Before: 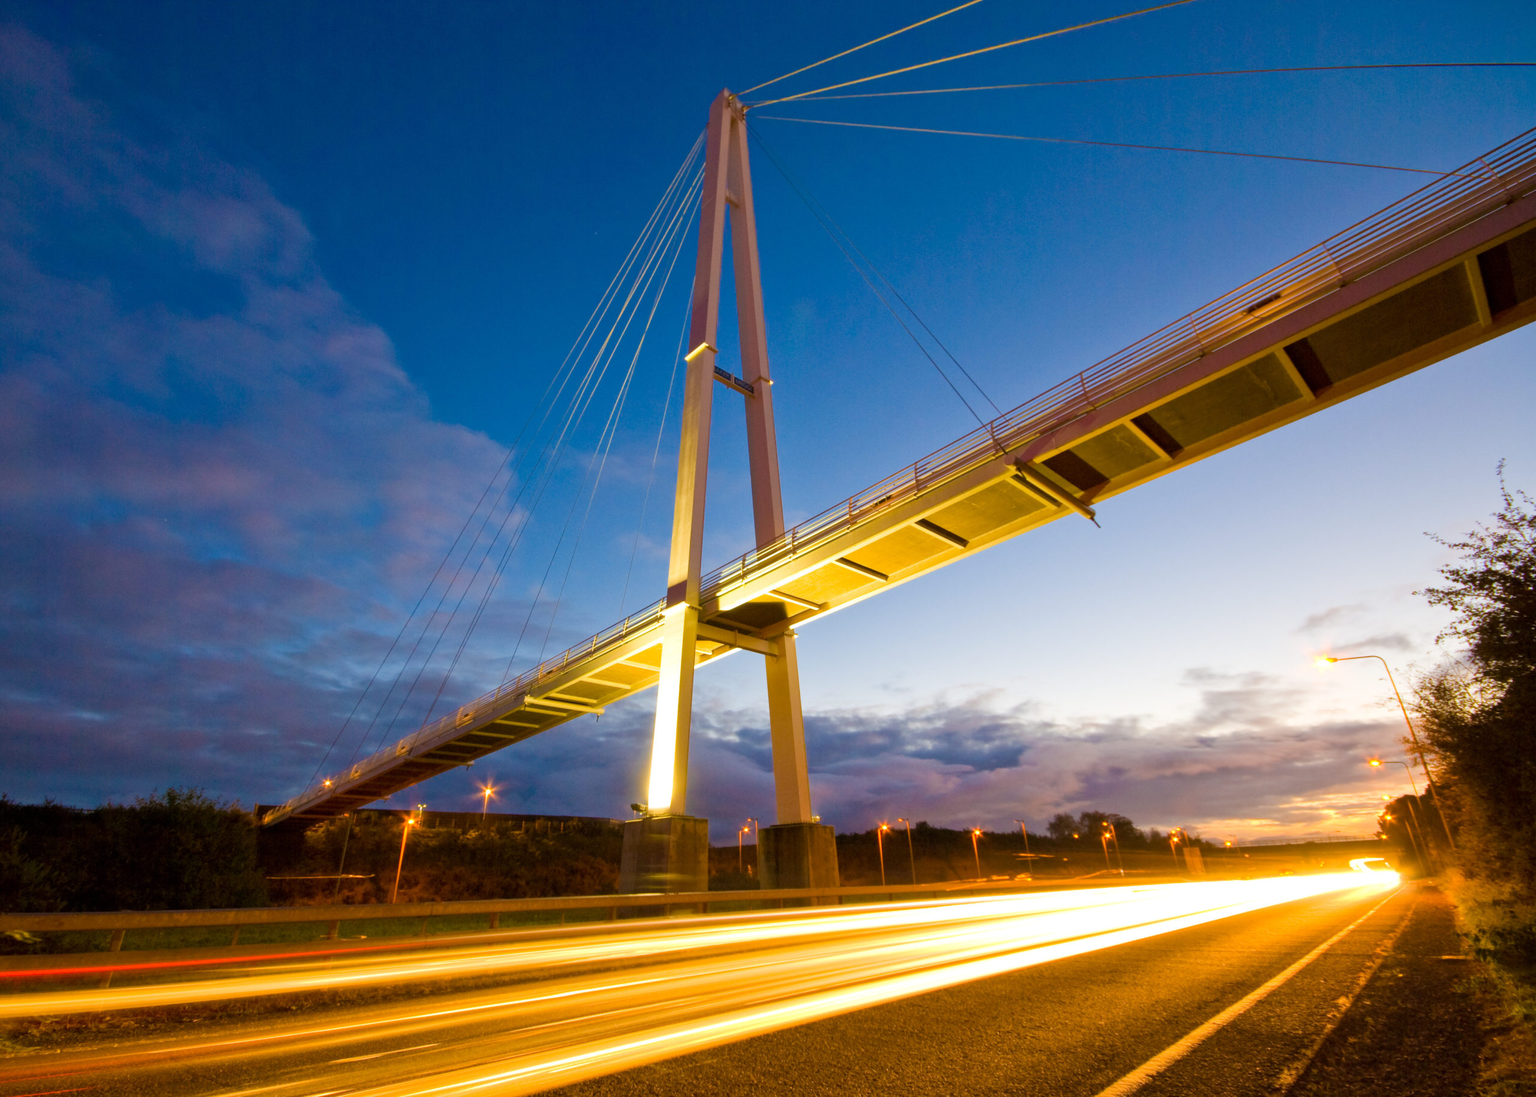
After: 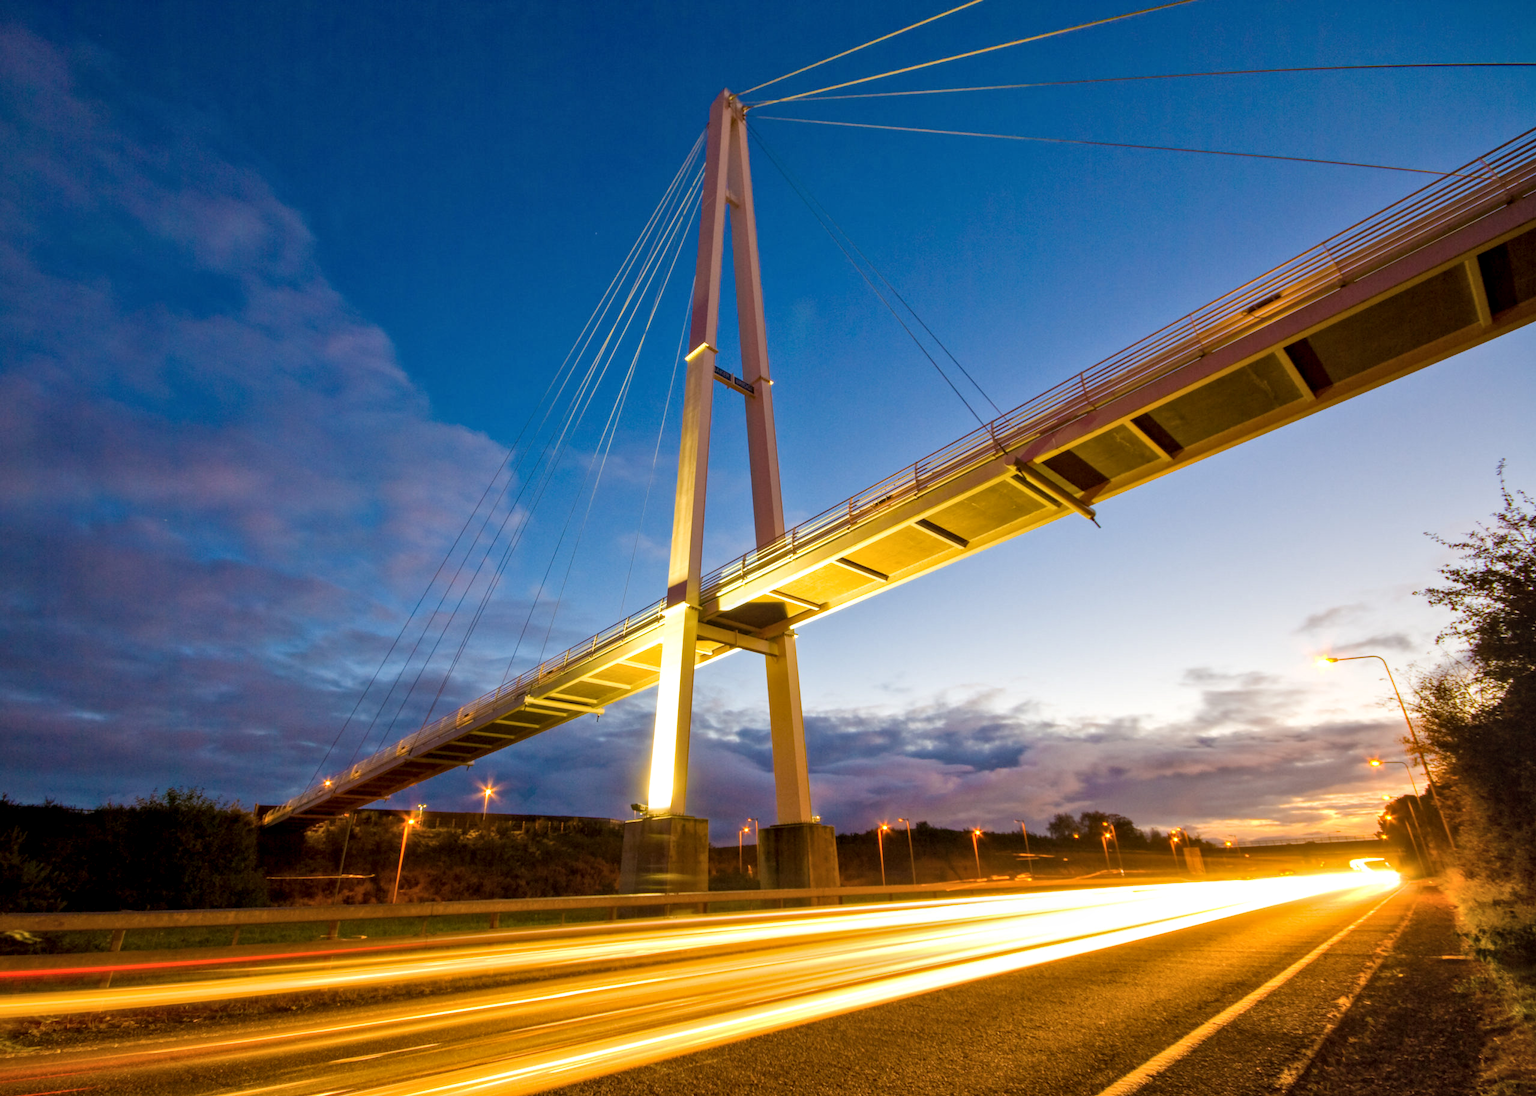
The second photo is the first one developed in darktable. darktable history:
local contrast: on, module defaults
shadows and highlights: shadows 20.55, highlights -20.99, soften with gaussian
